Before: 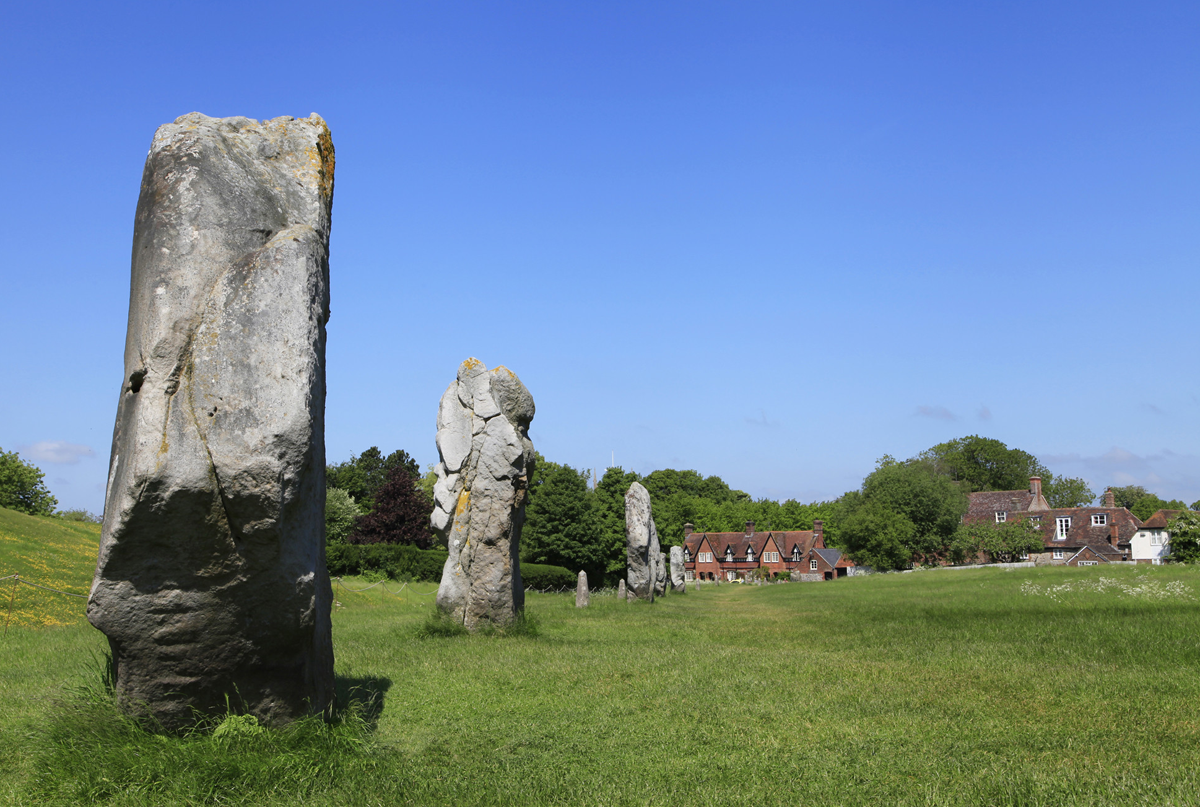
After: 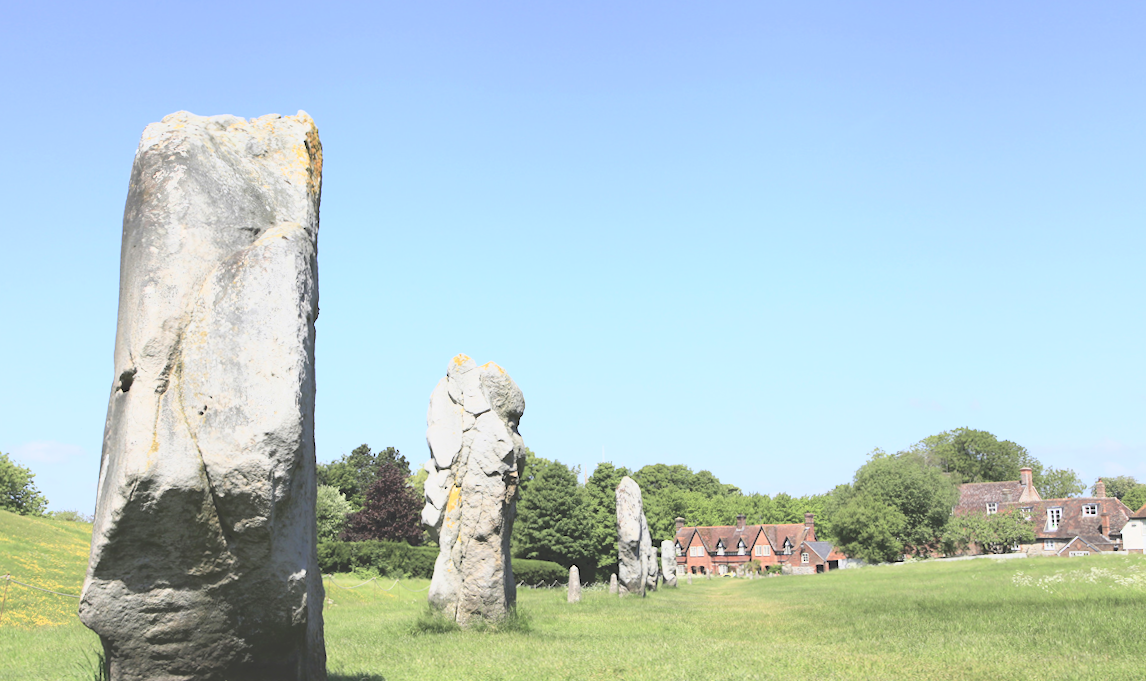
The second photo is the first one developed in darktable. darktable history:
tone curve: curves: ch0 [(0, 0) (0.003, 0.195) (0.011, 0.161) (0.025, 0.21) (0.044, 0.24) (0.069, 0.254) (0.1, 0.283) (0.136, 0.347) (0.177, 0.412) (0.224, 0.455) (0.277, 0.531) (0.335, 0.606) (0.399, 0.679) (0.468, 0.748) (0.543, 0.814) (0.623, 0.876) (0.709, 0.927) (0.801, 0.949) (0.898, 0.962) (1, 1)], color space Lab, independent channels, preserve colors none
crop and rotate: angle 0.531°, left 0.215%, right 2.906%, bottom 14.364%
